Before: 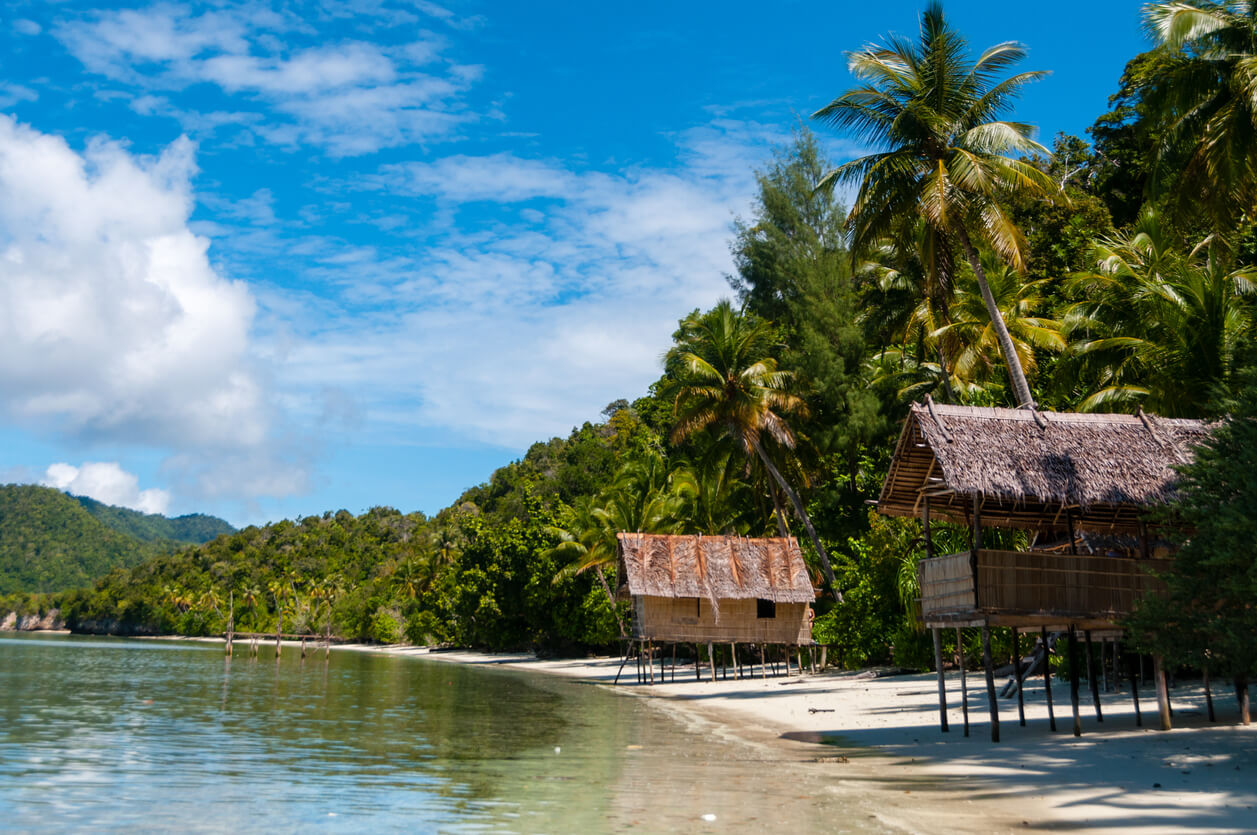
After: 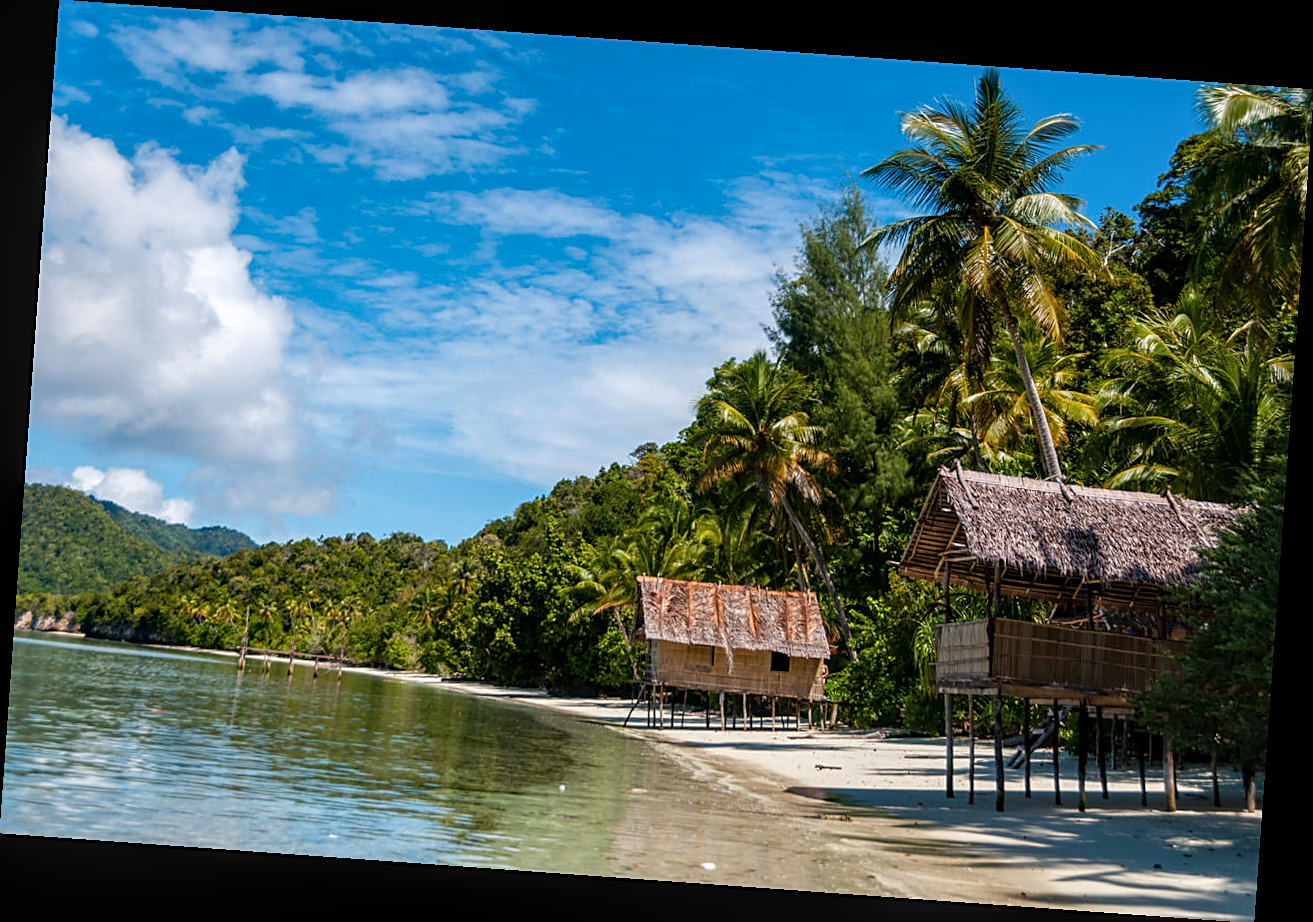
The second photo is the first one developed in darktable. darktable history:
rotate and perspective: rotation 4.1°, automatic cropping off
local contrast: on, module defaults
sharpen: on, module defaults
